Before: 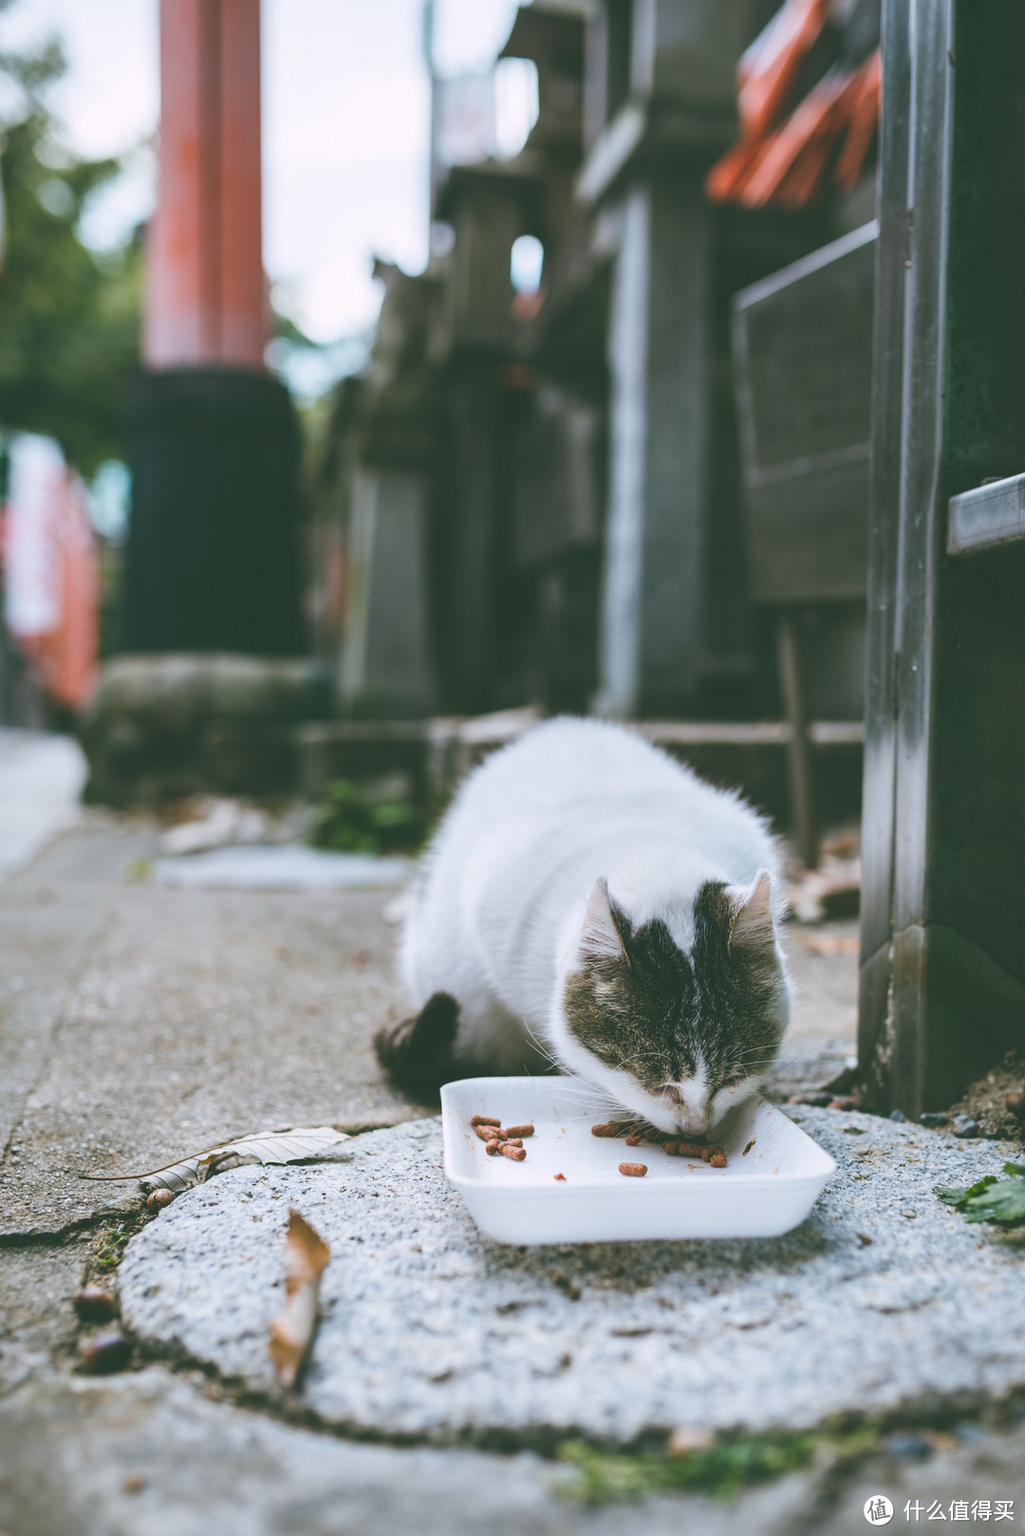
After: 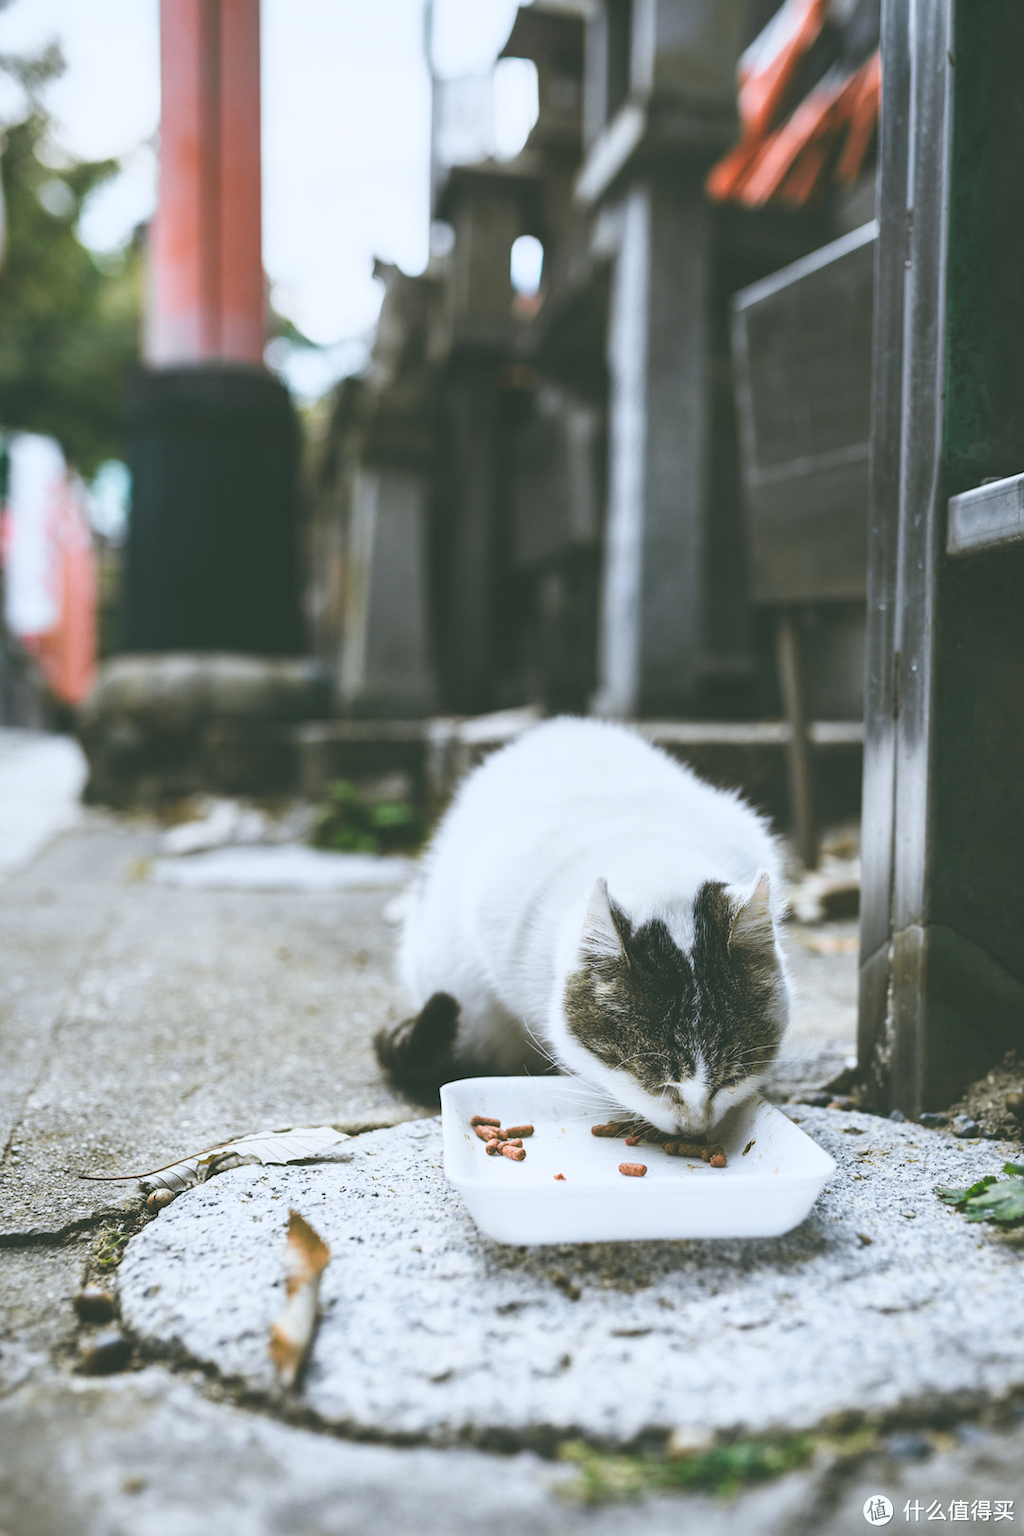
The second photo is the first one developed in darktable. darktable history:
tone curve: curves: ch0 [(0, 0.074) (0.129, 0.136) (0.285, 0.301) (0.689, 0.764) (0.854, 0.926) (0.987, 0.977)]; ch1 [(0, 0) (0.337, 0.249) (0.434, 0.437) (0.485, 0.491) (0.515, 0.495) (0.566, 0.57) (0.625, 0.625) (0.764, 0.806) (1, 1)]; ch2 [(0, 0) (0.314, 0.301) (0.401, 0.411) (0.505, 0.499) (0.54, 0.54) (0.608, 0.613) (0.706, 0.735) (1, 1)], color space Lab, independent channels, preserve colors none
